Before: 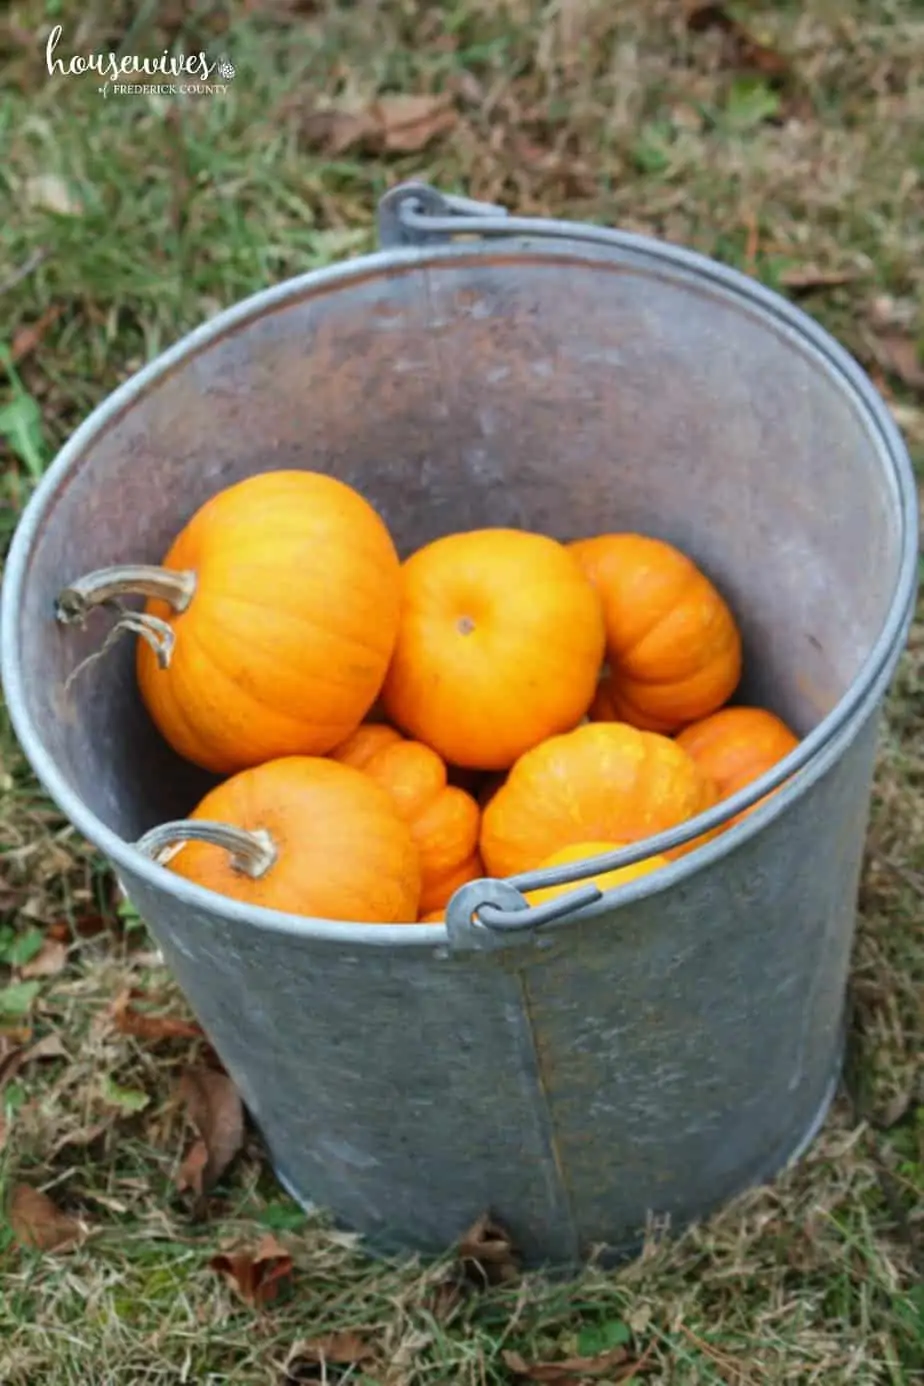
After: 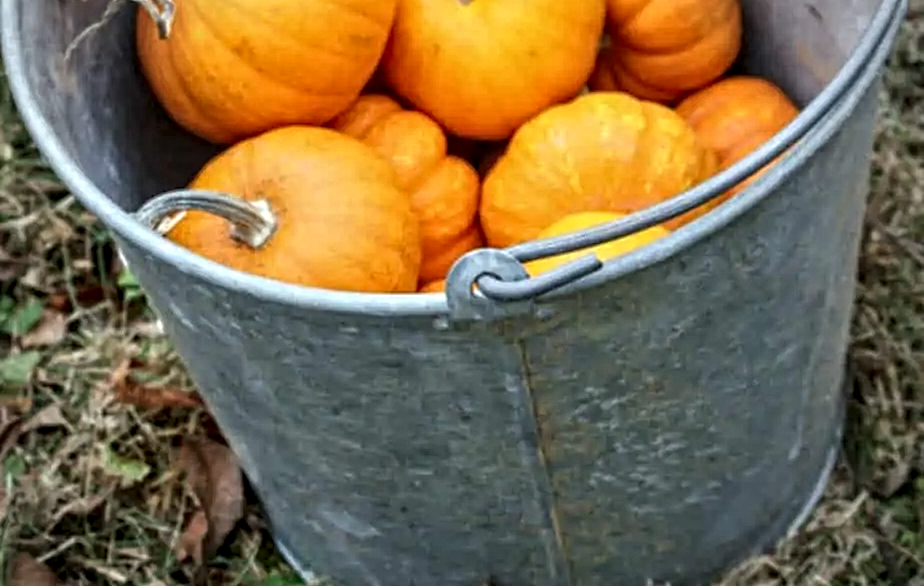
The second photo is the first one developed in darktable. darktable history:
contrast equalizer: octaves 7, y [[0.506, 0.531, 0.562, 0.606, 0.638, 0.669], [0.5 ×6], [0.5 ×6], [0 ×6], [0 ×6]]
crop: top 45.483%, bottom 12.188%
local contrast: on, module defaults
vignetting: fall-off start 74.52%, fall-off radius 65.85%
